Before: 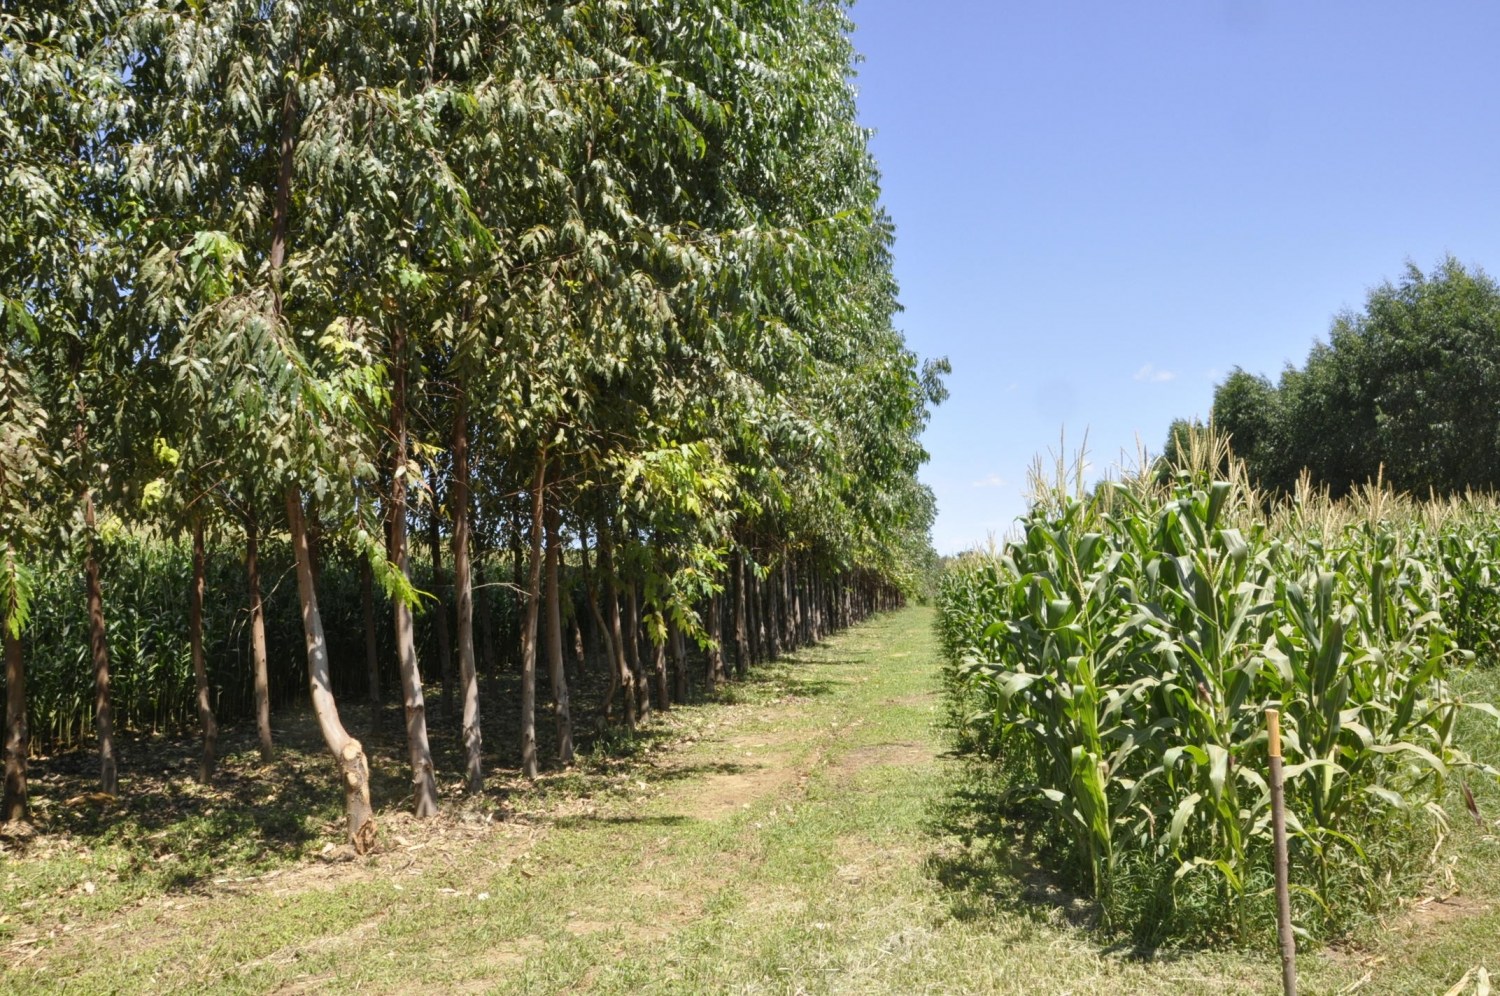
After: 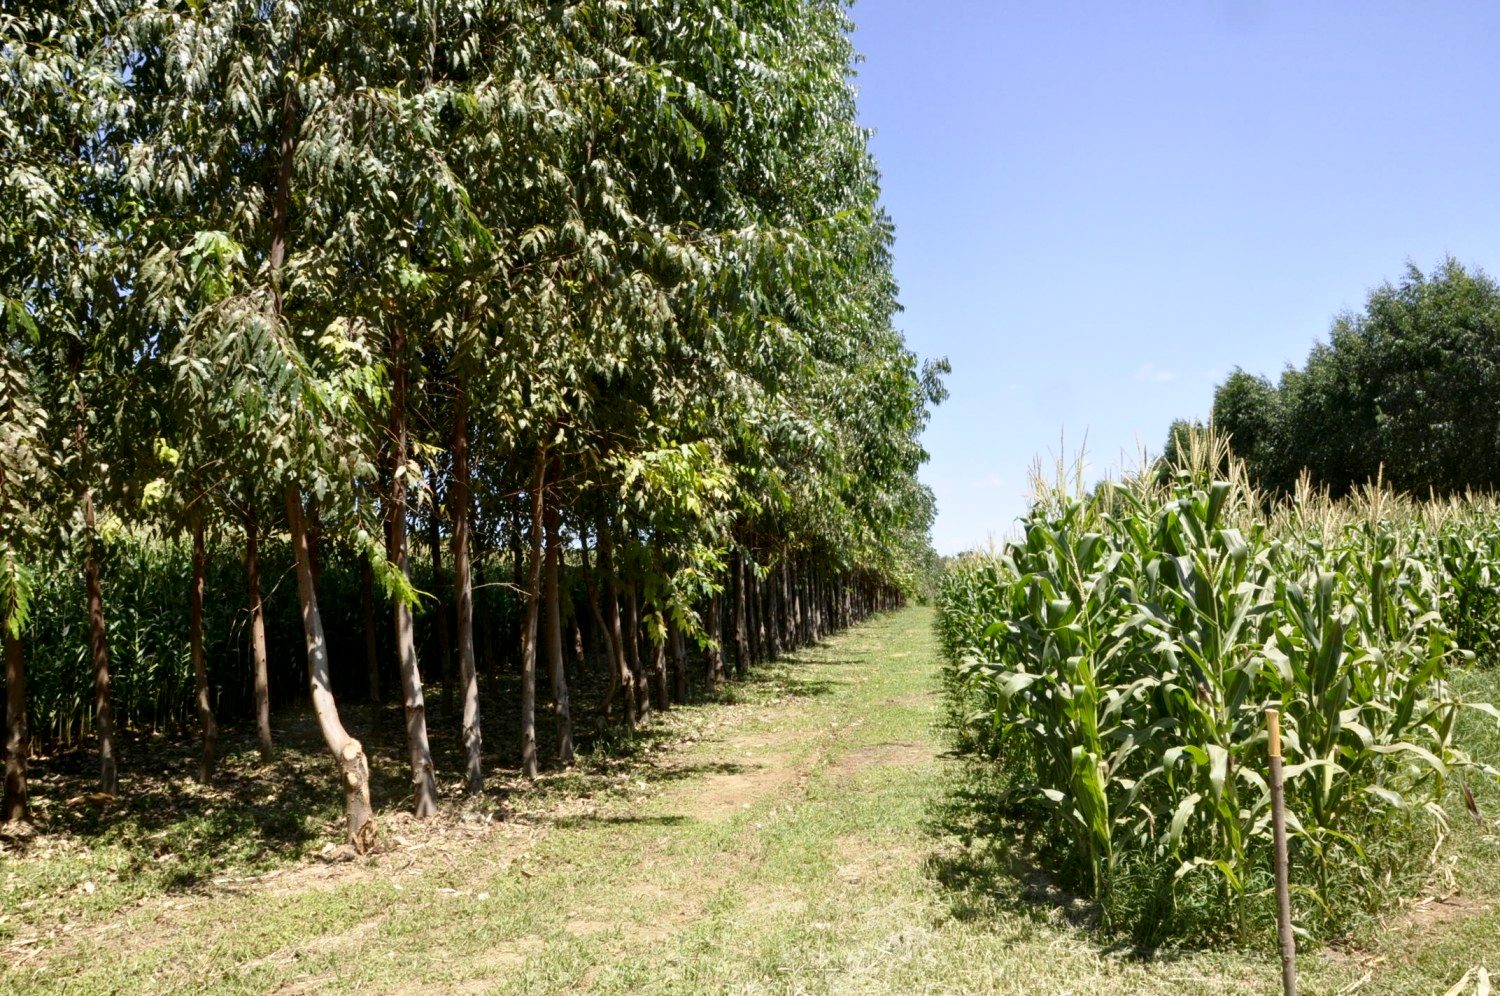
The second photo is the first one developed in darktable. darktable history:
exposure: black level correction 0.005, exposure 0.001 EV, compensate highlight preservation false
shadows and highlights: shadows -62.32, white point adjustment -5.22, highlights 61.59
